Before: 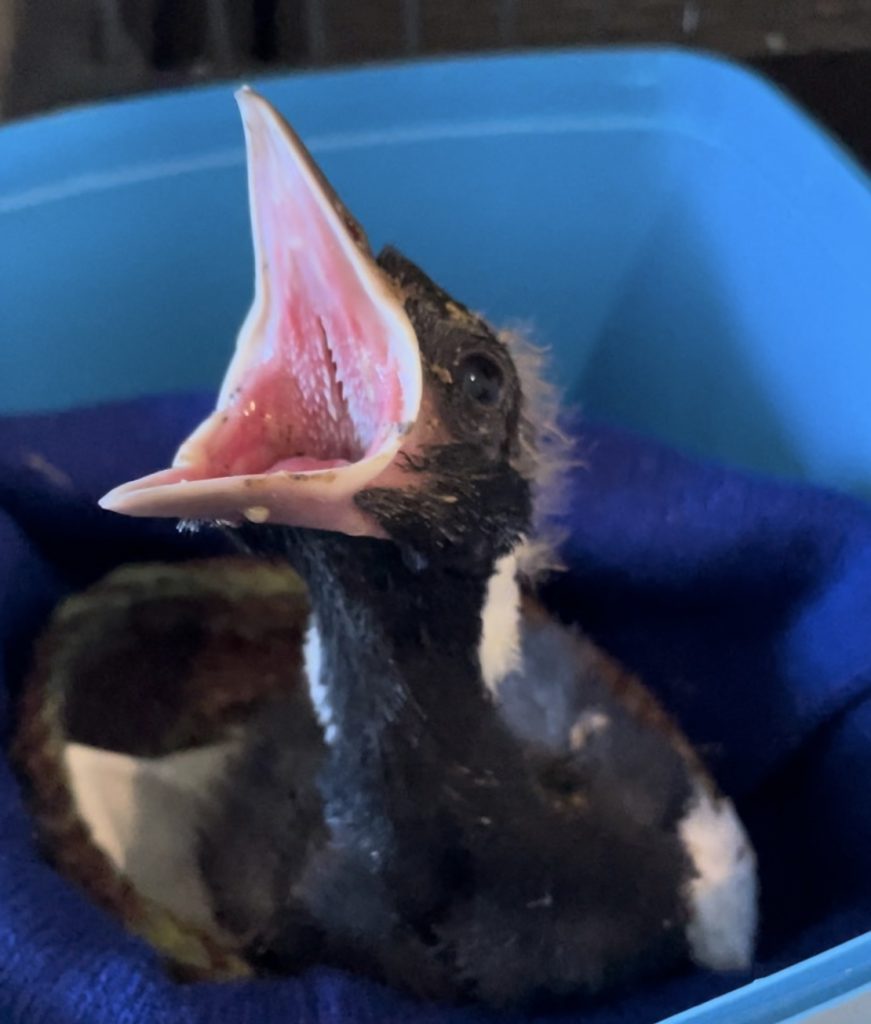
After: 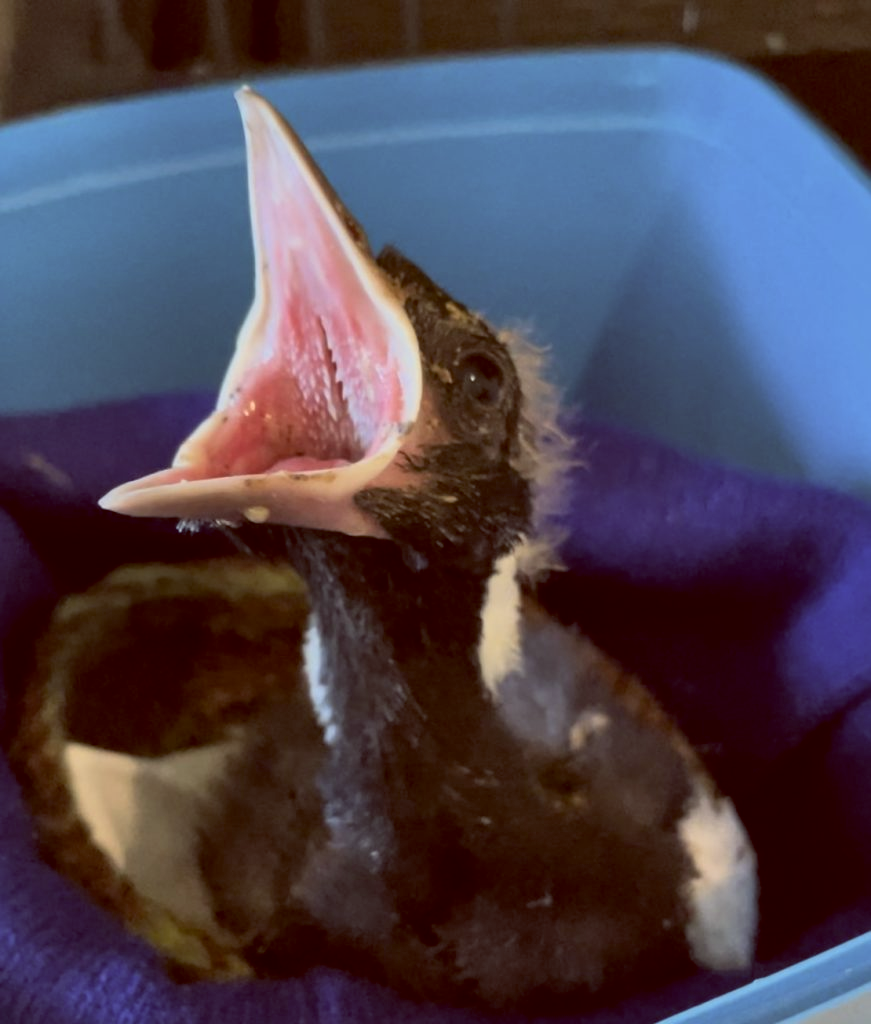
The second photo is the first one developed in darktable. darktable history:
local contrast: mode bilateral grid, contrast 20, coarseness 50, detail 120%, midtone range 0.2
color balance: lift [1.001, 1.007, 1, 0.993], gamma [1.023, 1.026, 1.01, 0.974], gain [0.964, 1.059, 1.073, 0.927]
